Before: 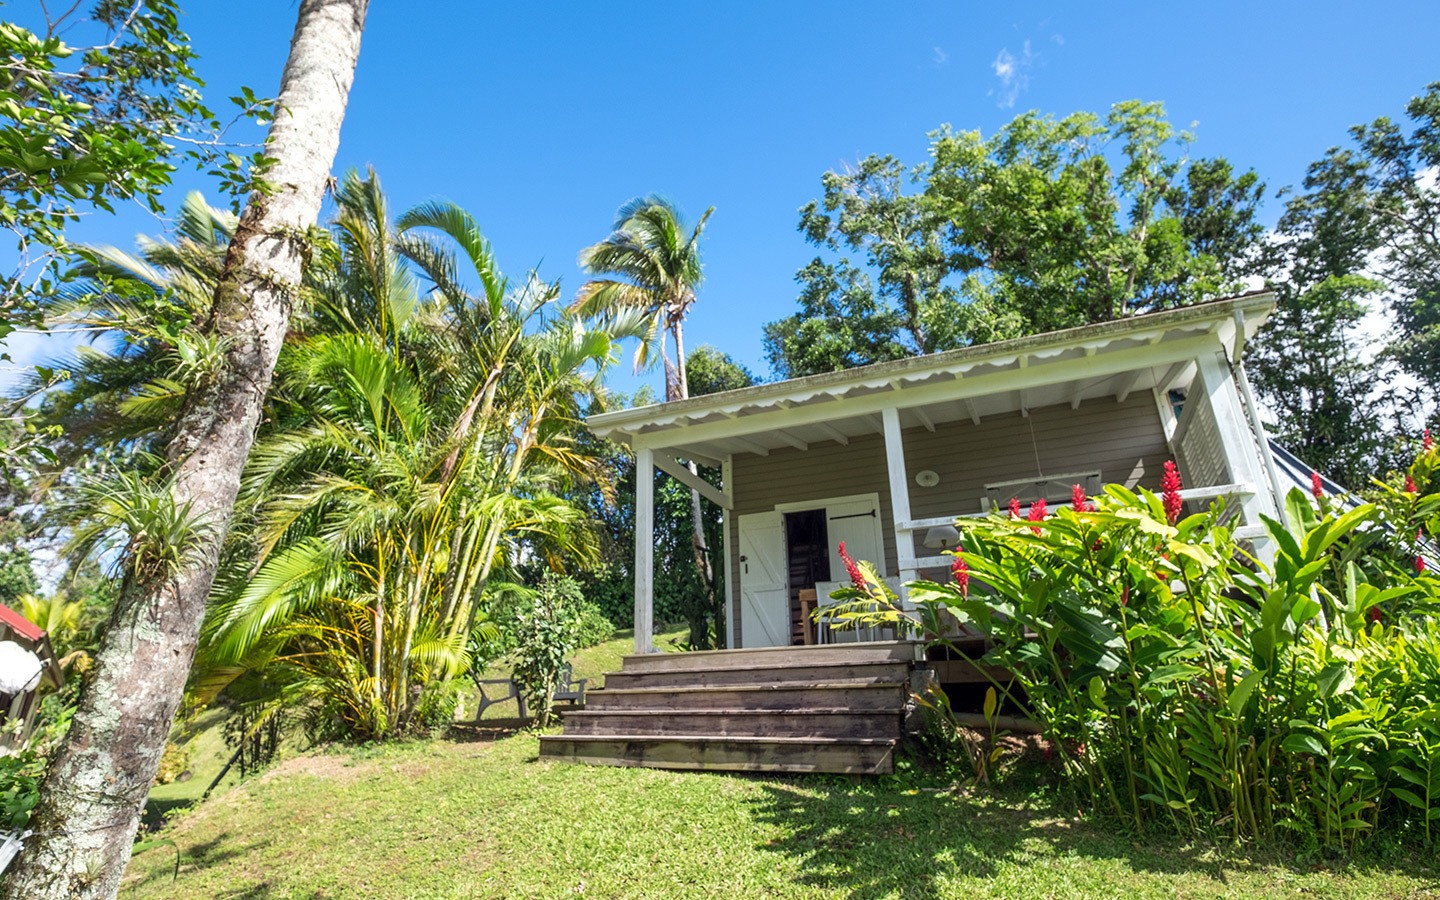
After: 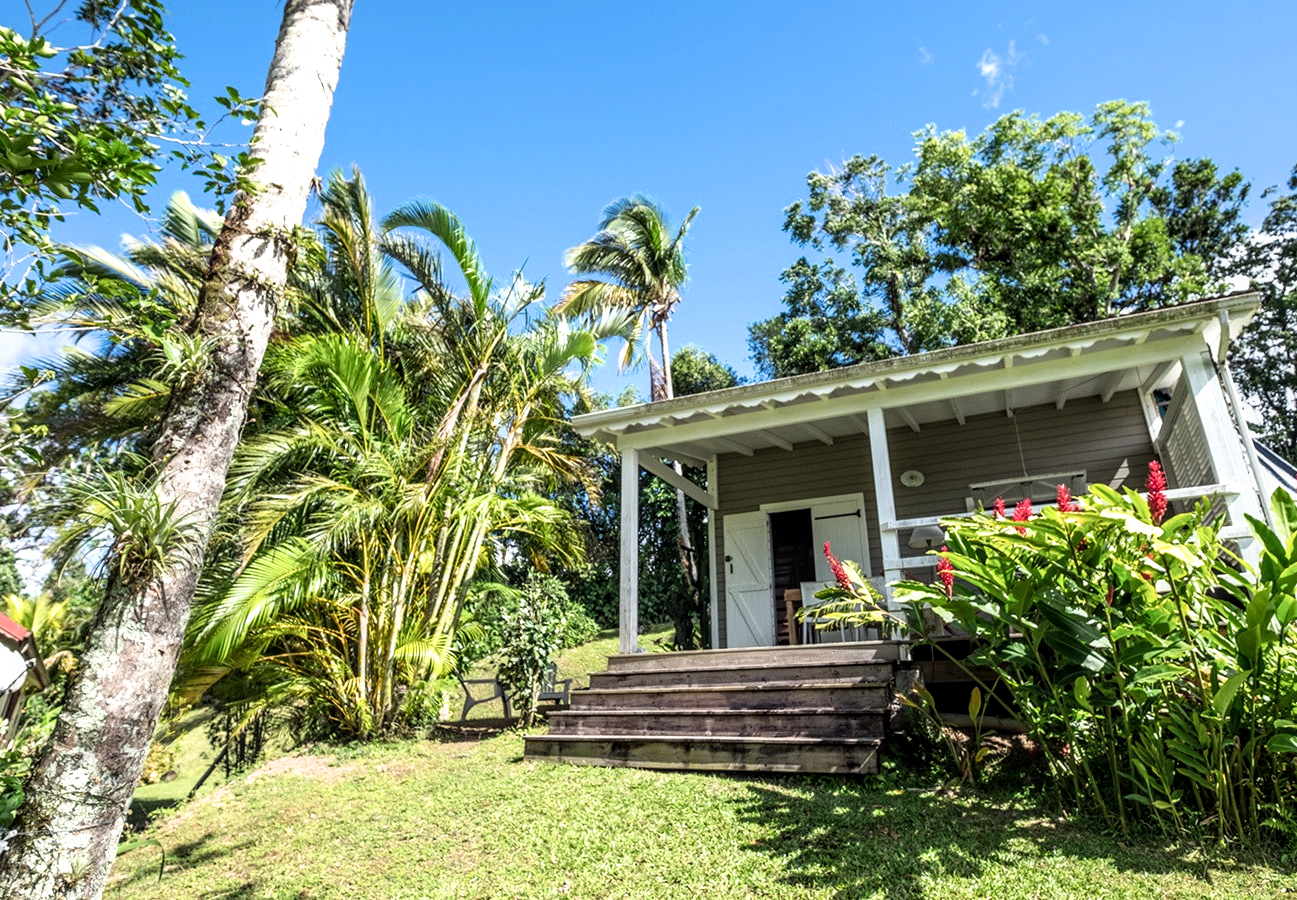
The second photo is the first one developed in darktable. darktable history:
filmic rgb: white relative exposure 2.34 EV, hardness 6.59
shadows and highlights: radius 93.07, shadows -14.46, white point adjustment 0.23, highlights 31.48, compress 48.23%, highlights color adjustment 52.79%, soften with gaussian
local contrast: on, module defaults
crop and rotate: left 1.088%, right 8.807%
